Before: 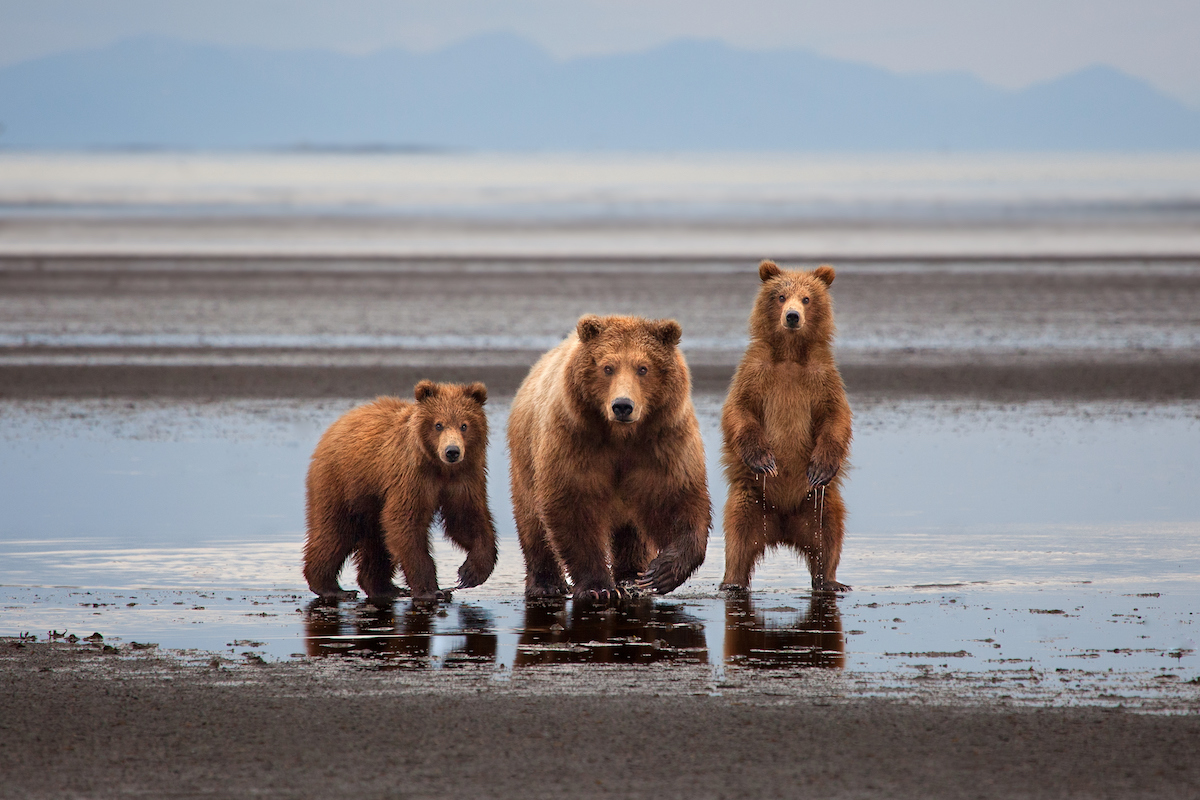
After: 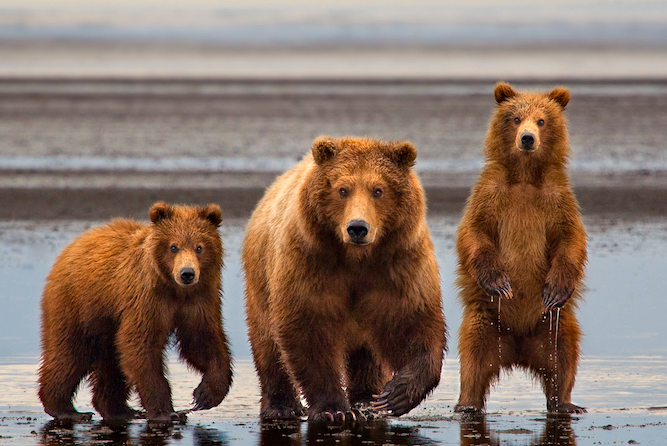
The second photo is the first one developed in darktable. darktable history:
crop and rotate: left 22.118%, top 22.336%, right 22.256%, bottom 21.873%
color balance rgb: shadows lift › luminance -10.357%, shadows lift › chroma 0.938%, shadows lift › hue 111.31°, highlights gain › chroma 2.138%, highlights gain › hue 74.55°, perceptual saturation grading › global saturation 10.189%, global vibrance 20%
haze removal: compatibility mode true, adaptive false
